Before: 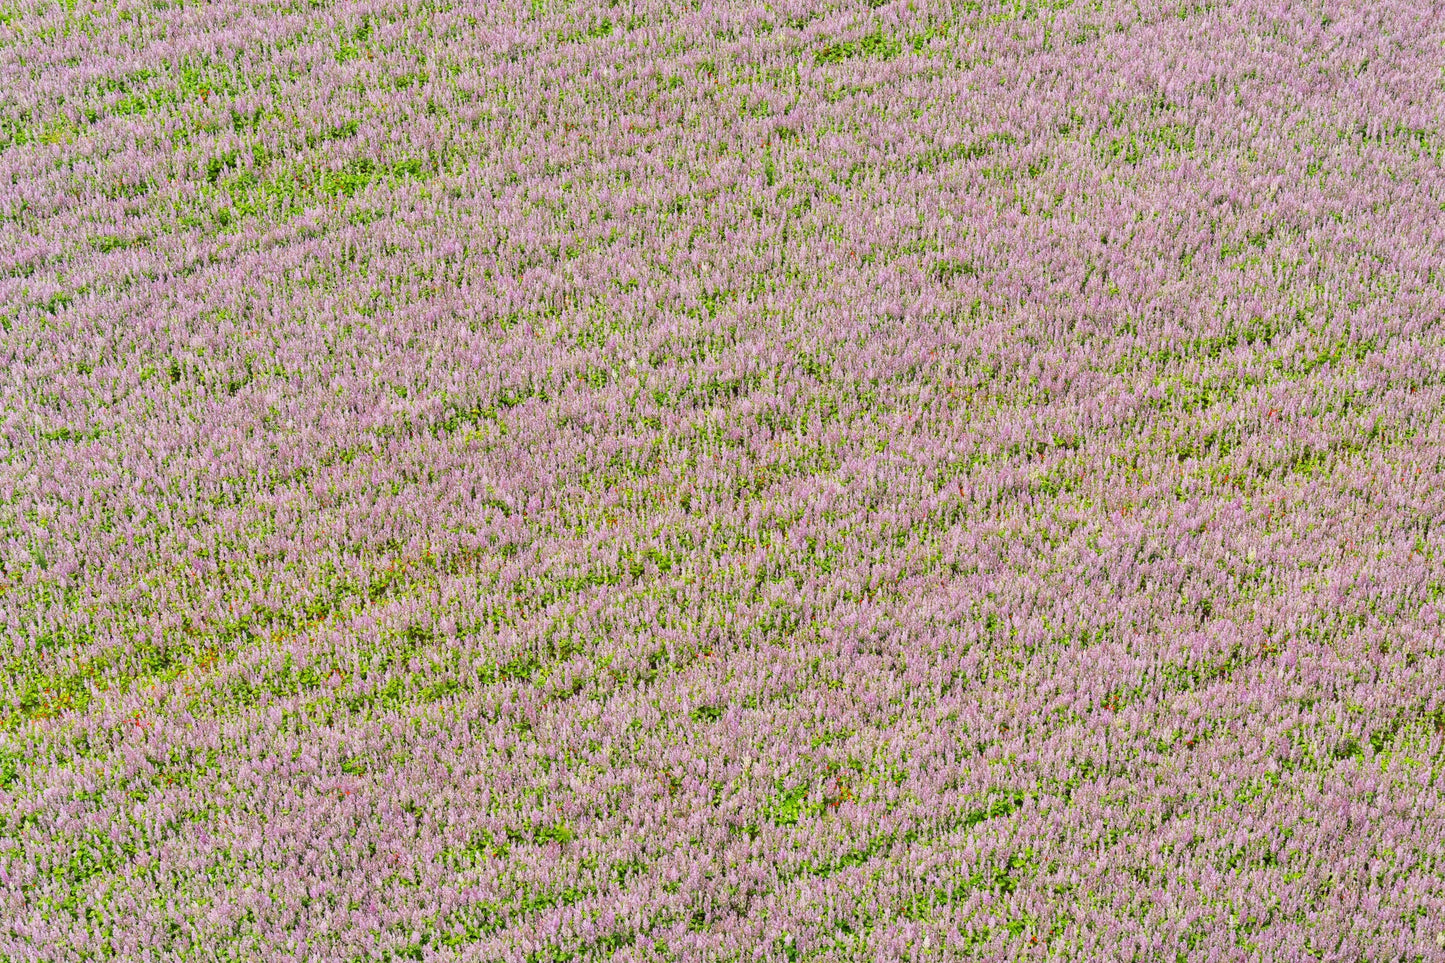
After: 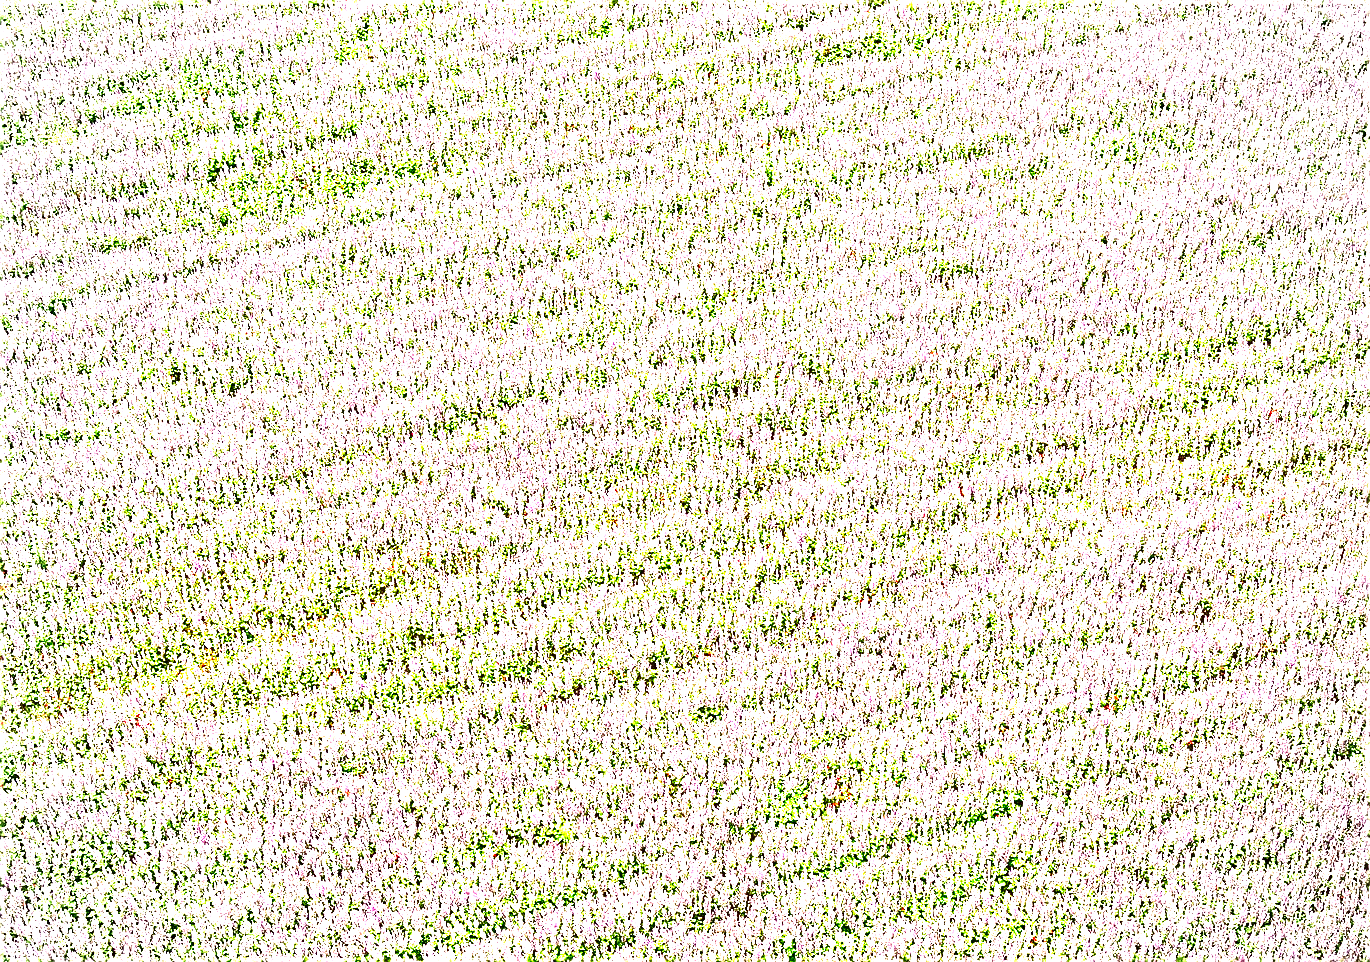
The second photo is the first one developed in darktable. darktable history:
crop and rotate: right 5.167%
exposure: exposure 2.25 EV, compensate highlight preservation false
local contrast: mode bilateral grid, contrast 100, coarseness 100, detail 94%, midtone range 0.2
sharpen: radius 1.4, amount 1.25, threshold 0.7
tone equalizer: -7 EV 0.15 EV, -6 EV 0.6 EV, -5 EV 1.15 EV, -4 EV 1.33 EV, -3 EV 1.15 EV, -2 EV 0.6 EV, -1 EV 0.15 EV, mask exposure compensation -0.5 EV
vignetting: fall-off radius 60.92%
contrast brightness saturation: contrast 0.09, brightness -0.59, saturation 0.17
